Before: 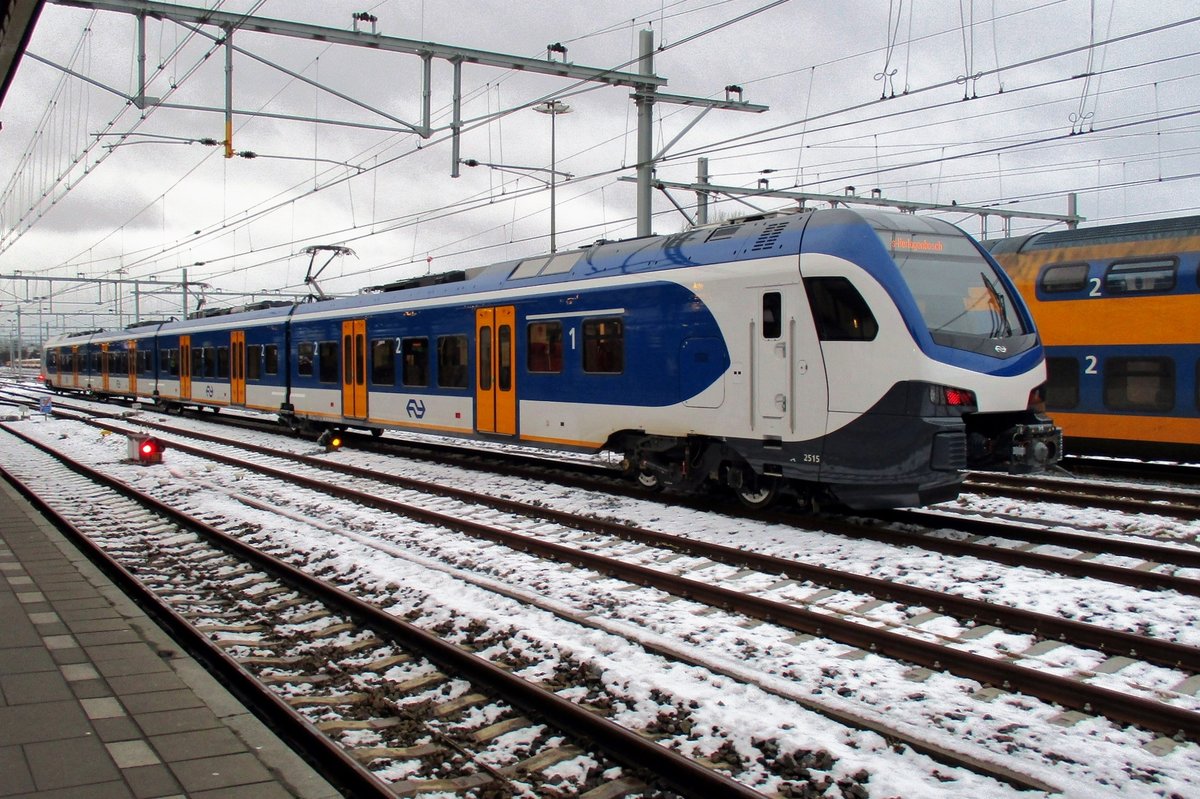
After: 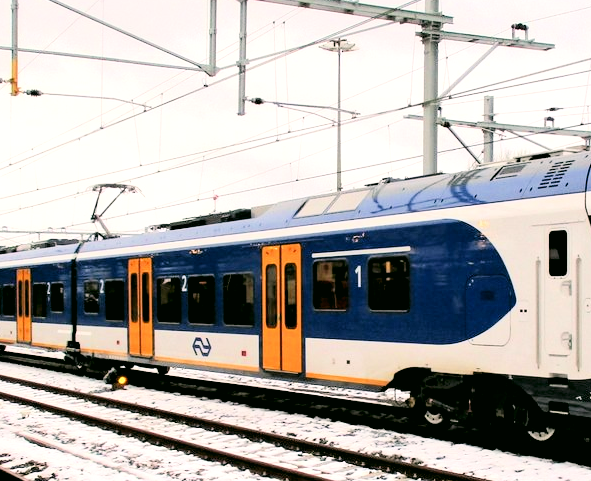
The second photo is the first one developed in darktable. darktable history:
crop: left 17.874%, top 7.847%, right 32.864%, bottom 31.947%
tone curve: curves: ch0 [(0, 0) (0.004, 0.001) (0.133, 0.112) (0.325, 0.362) (0.832, 0.893) (1, 1)], color space Lab, independent channels, preserve colors none
levels: levels [0.016, 0.484, 0.953]
filmic rgb: black relative exposure -7.59 EV, white relative exposure 4.65 EV, target black luminance 0%, hardness 3.57, latitude 50.29%, contrast 1.036, highlights saturation mix 9.13%, shadows ↔ highlights balance -0.153%
color correction: highlights a* 4.02, highlights b* 4.92, shadows a* -6.86, shadows b* 5.07
exposure: black level correction 0, exposure 0.895 EV, compensate exposure bias true, compensate highlight preservation false
